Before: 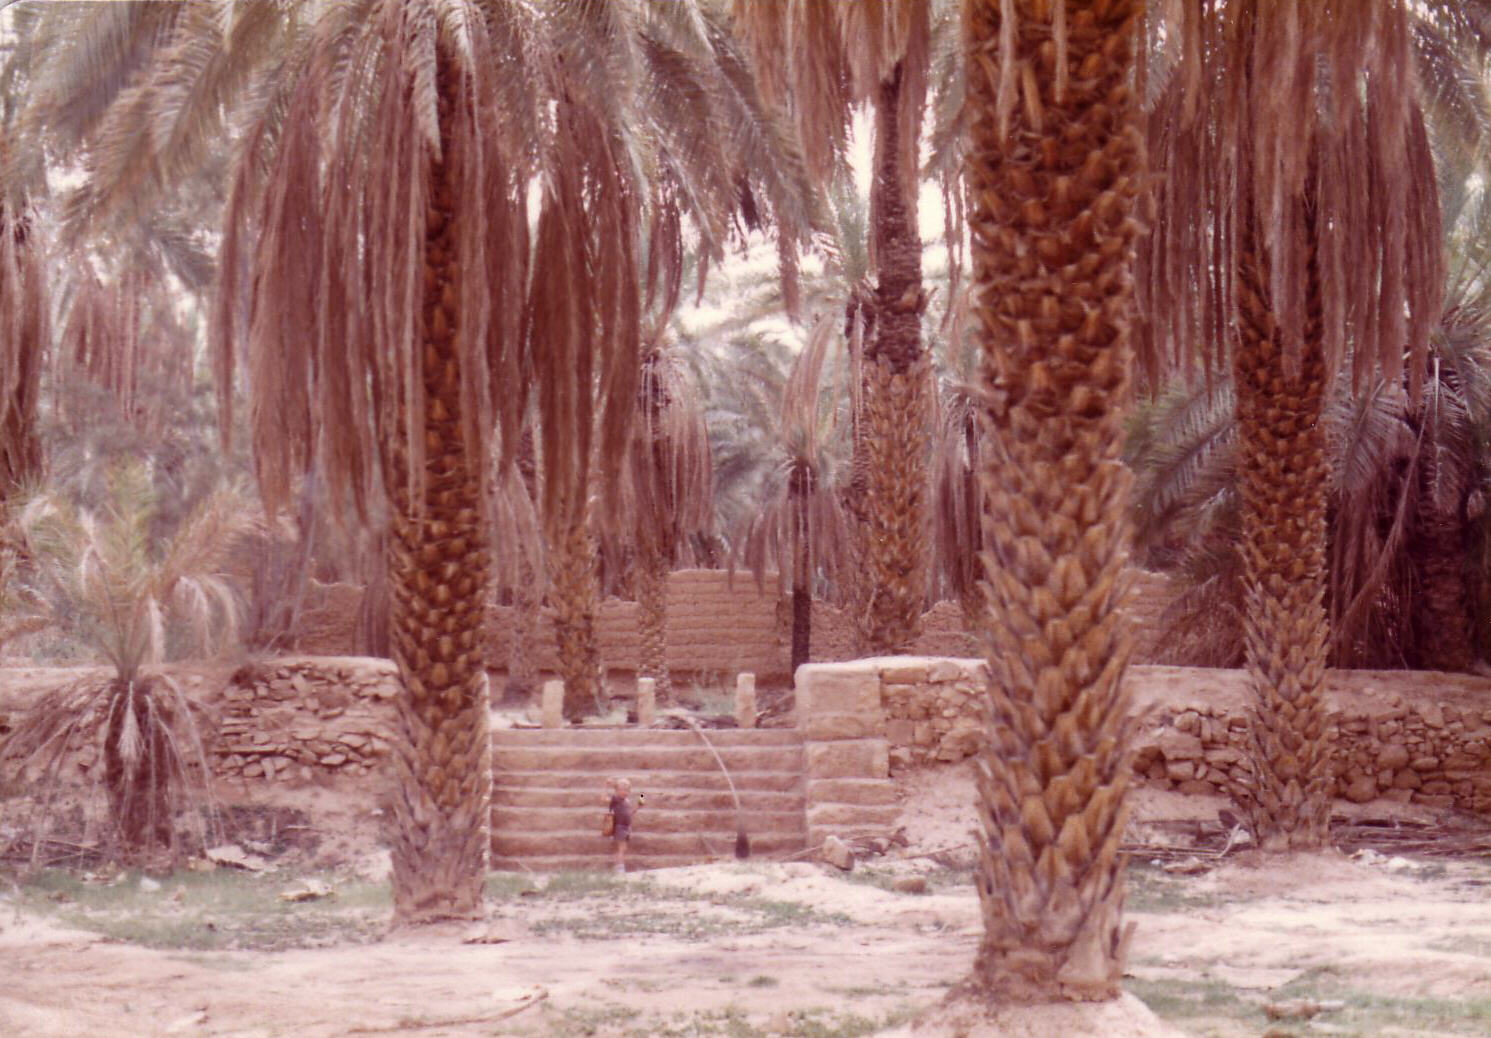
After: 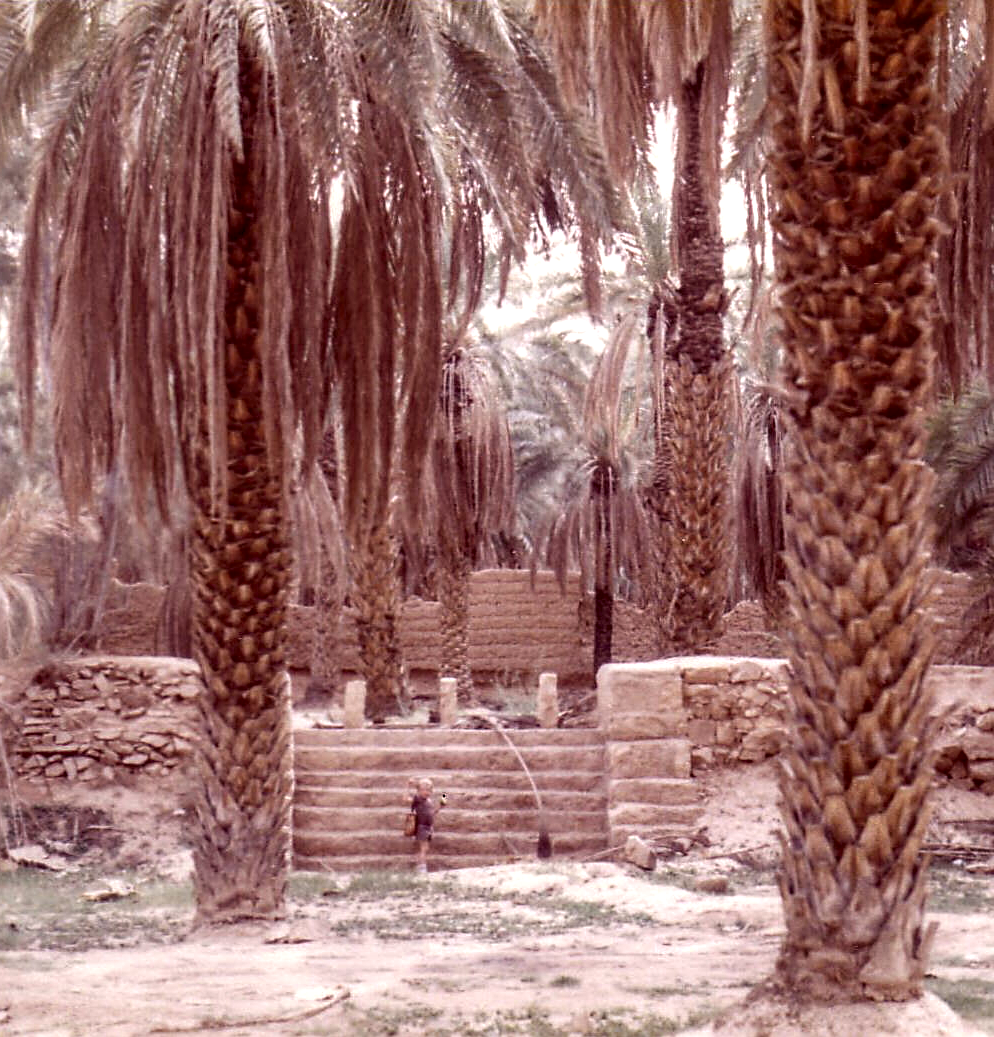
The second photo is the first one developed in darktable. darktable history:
crop and rotate: left 13.347%, right 19.971%
local contrast: detail 160%
sharpen: on, module defaults
